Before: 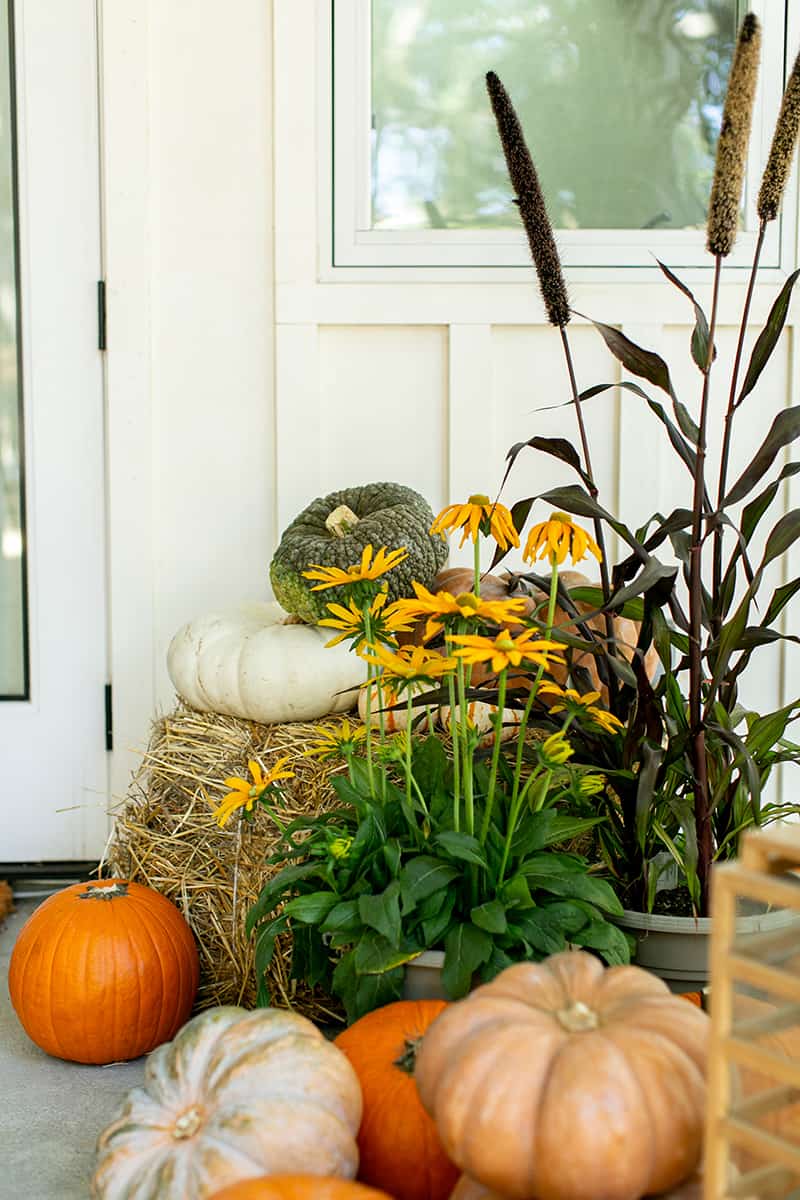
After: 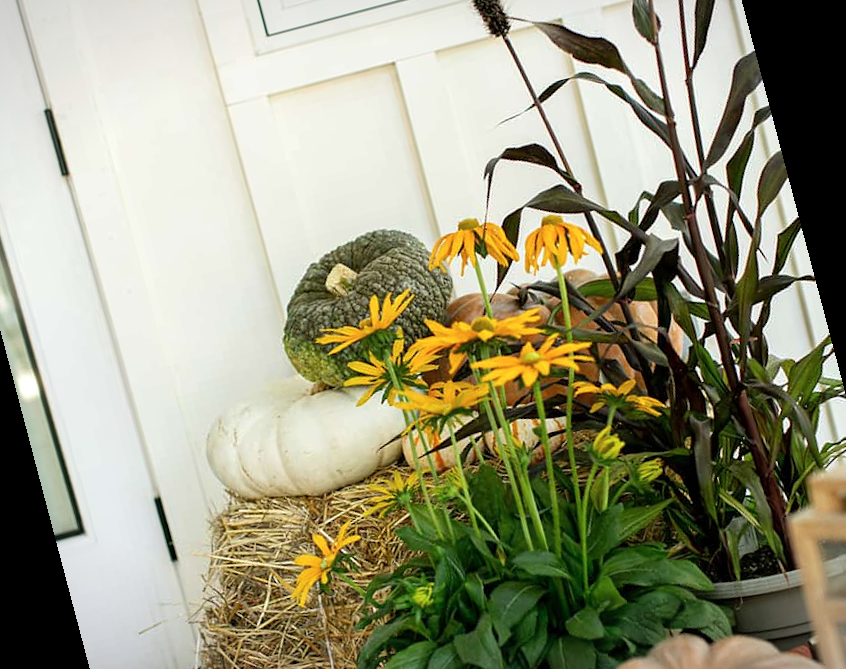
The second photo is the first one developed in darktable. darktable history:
crop and rotate: left 1.774%, right 0.633%, bottom 1.28%
contrast brightness saturation: saturation -0.05
rotate and perspective: rotation -14.8°, crop left 0.1, crop right 0.903, crop top 0.25, crop bottom 0.748
vignetting: fall-off start 100%, brightness -0.282, width/height ratio 1.31
levels: levels [0, 0.492, 0.984]
